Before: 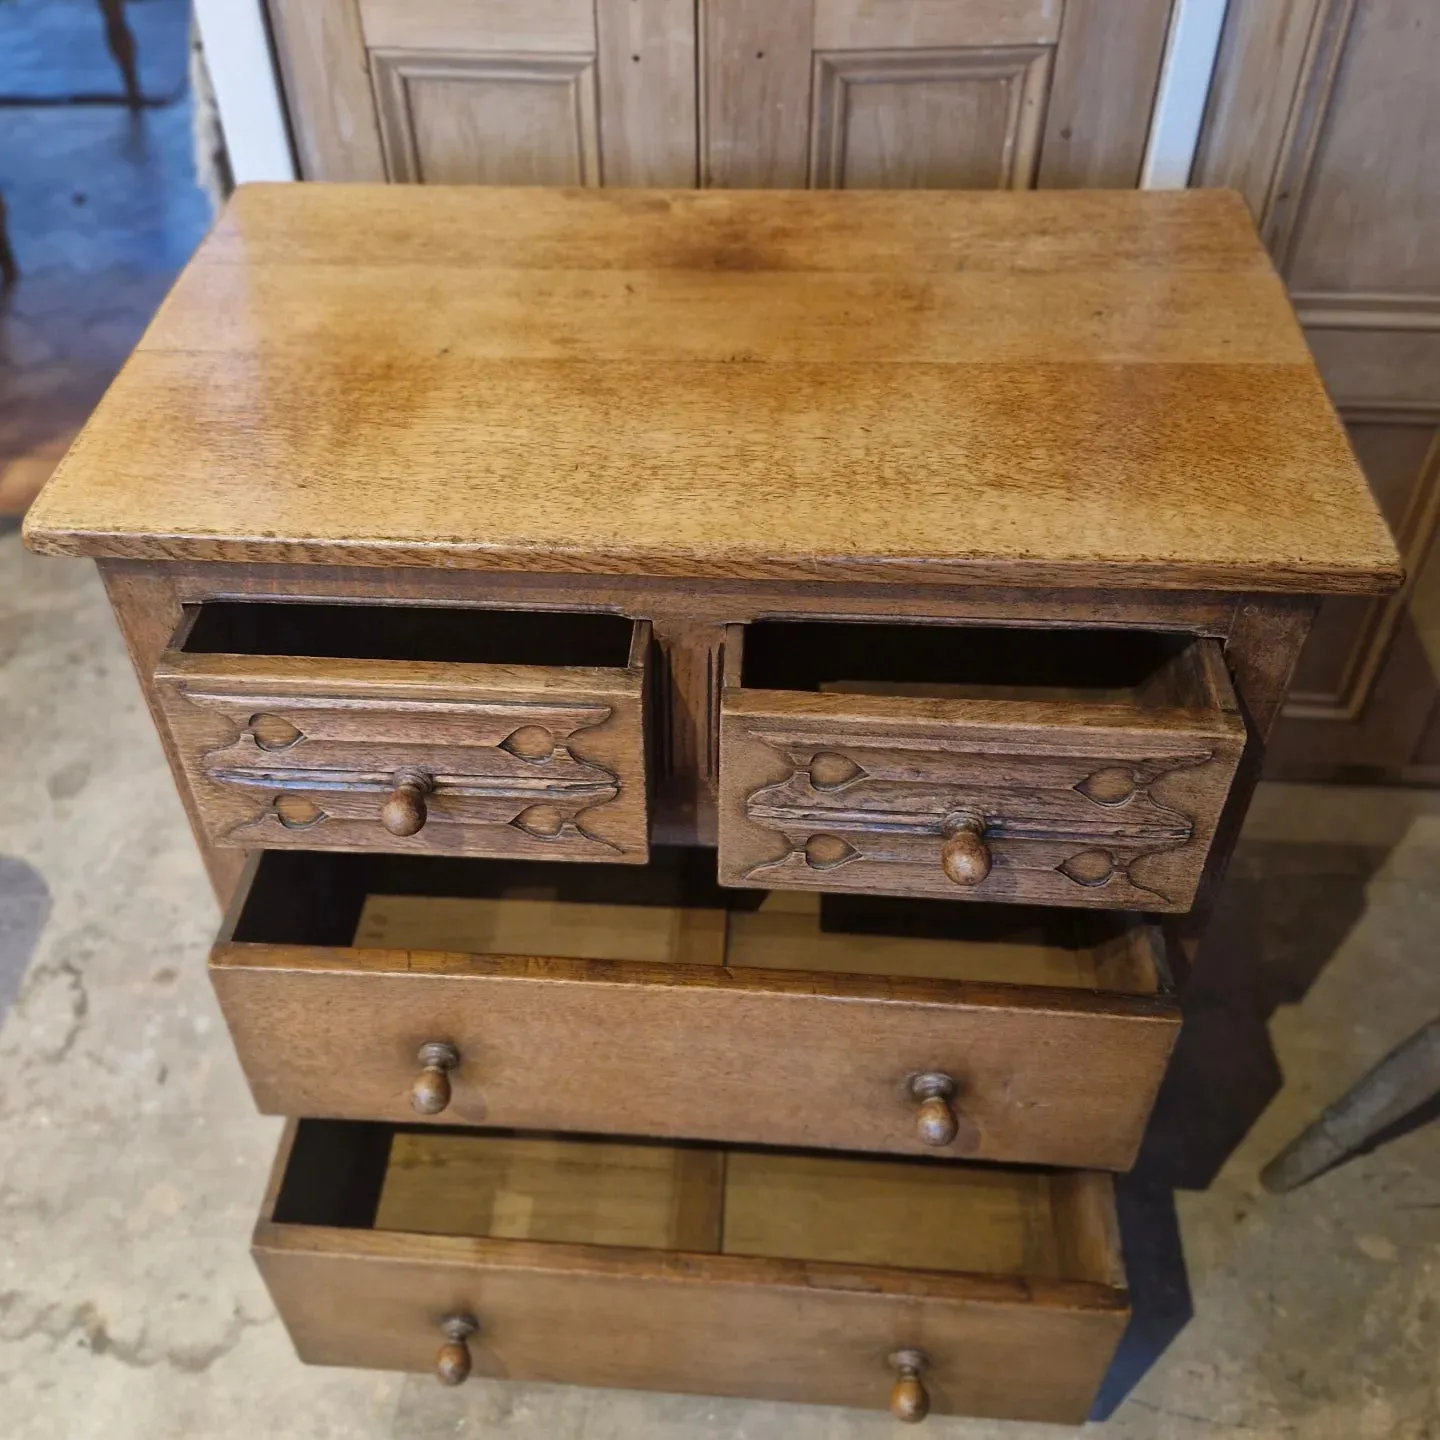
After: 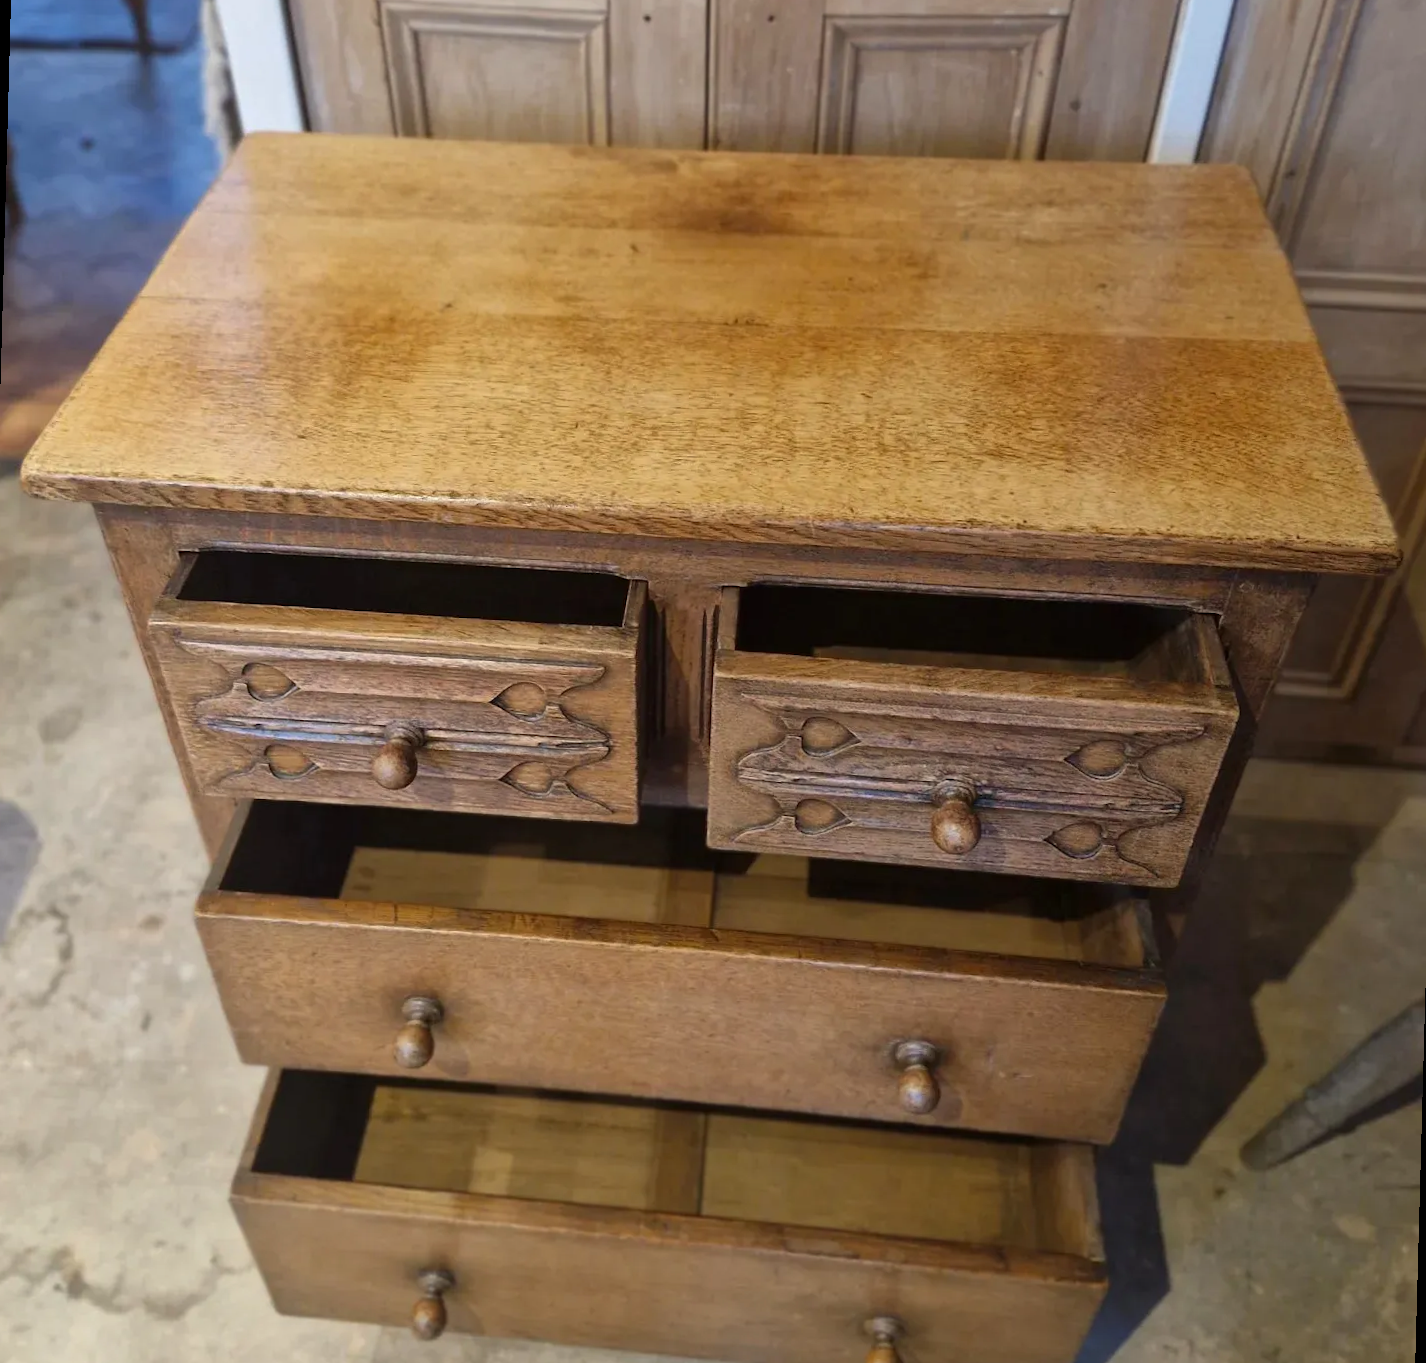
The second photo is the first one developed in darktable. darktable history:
color correction: highlights b* 3
rotate and perspective: rotation 1.57°, crop left 0.018, crop right 0.982, crop top 0.039, crop bottom 0.961
